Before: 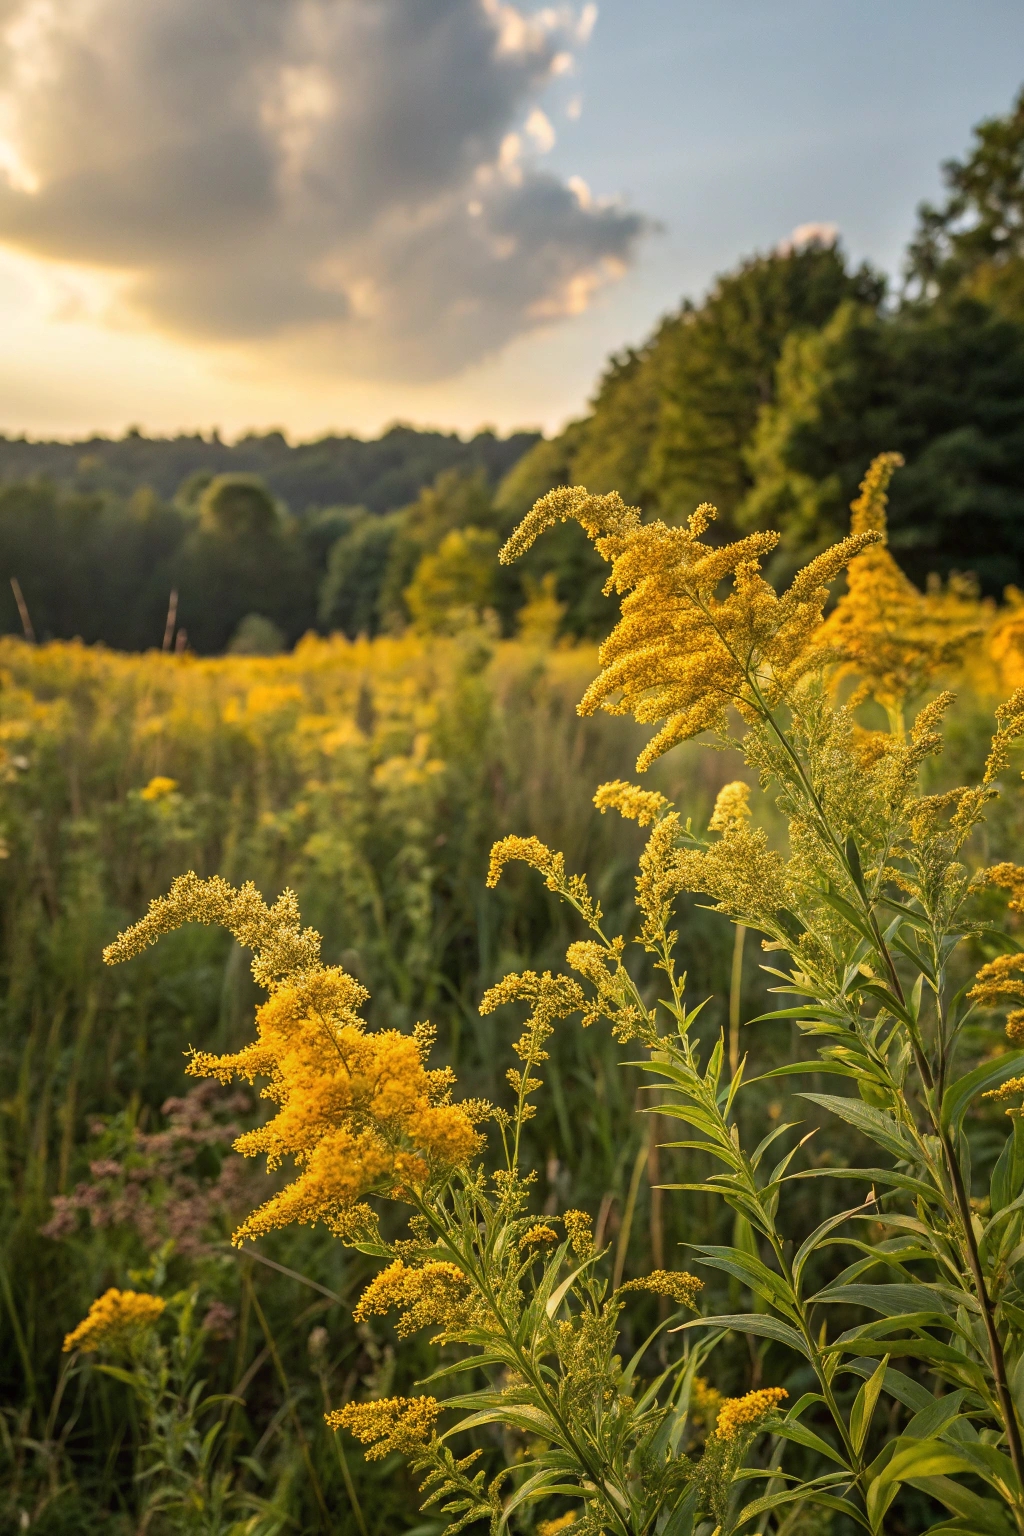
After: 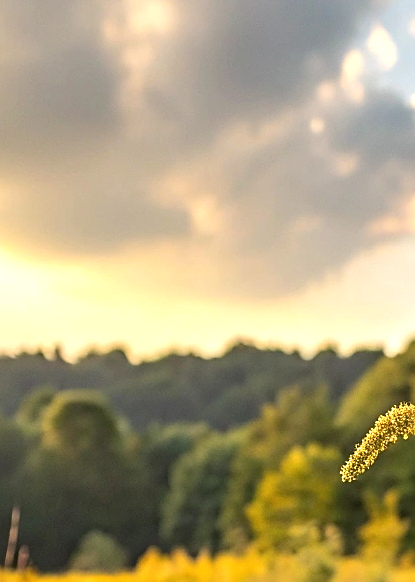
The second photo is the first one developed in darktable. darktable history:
exposure: black level correction 0.001, exposure 0.5 EV, compensate exposure bias true, compensate highlight preservation false
crop: left 15.452%, top 5.459%, right 43.956%, bottom 56.62%
sharpen: on, module defaults
